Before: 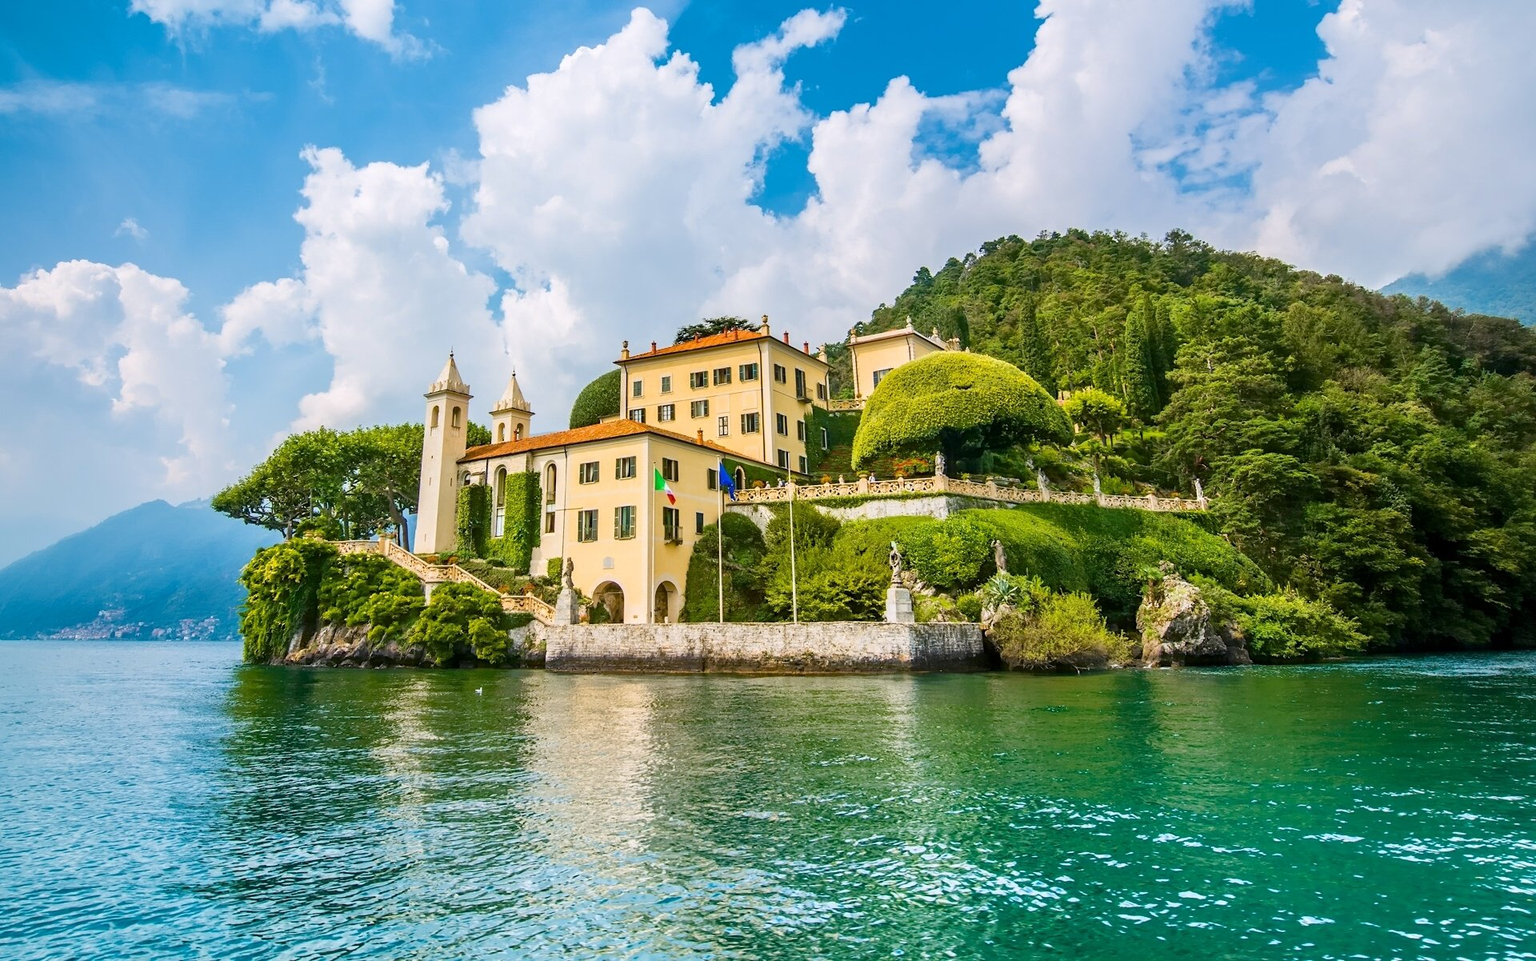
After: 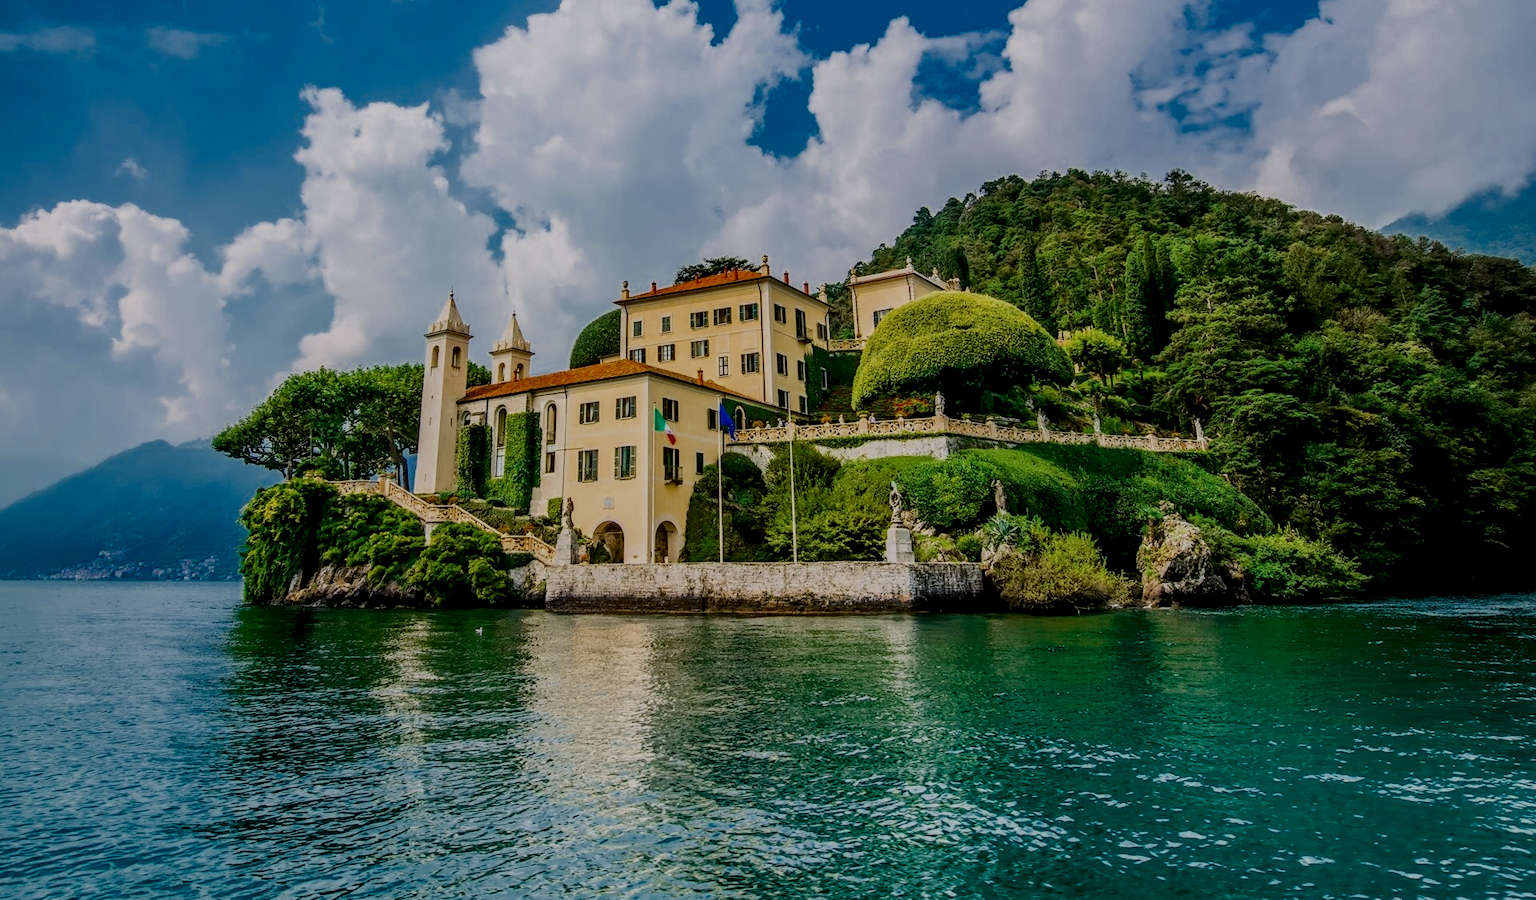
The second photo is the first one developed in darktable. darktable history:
color zones: curves: ch0 [(0, 0.5) (0.125, 0.4) (0.25, 0.5) (0.375, 0.4) (0.5, 0.4) (0.625, 0.35) (0.75, 0.35) (0.875, 0.5)]; ch1 [(0, 0.35) (0.125, 0.45) (0.25, 0.35) (0.375, 0.35) (0.5, 0.35) (0.625, 0.35) (0.75, 0.45) (0.875, 0.35)]; ch2 [(0, 0.6) (0.125, 0.5) (0.25, 0.5) (0.375, 0.6) (0.5, 0.6) (0.625, 0.5) (0.75, 0.5) (0.875, 0.5)]
contrast brightness saturation: brightness -0.25, saturation 0.2
local contrast: highlights 35%, detail 135%
crop and rotate: top 6.25%
filmic rgb: black relative exposure -7.15 EV, white relative exposure 5.36 EV, hardness 3.02, color science v6 (2022)
